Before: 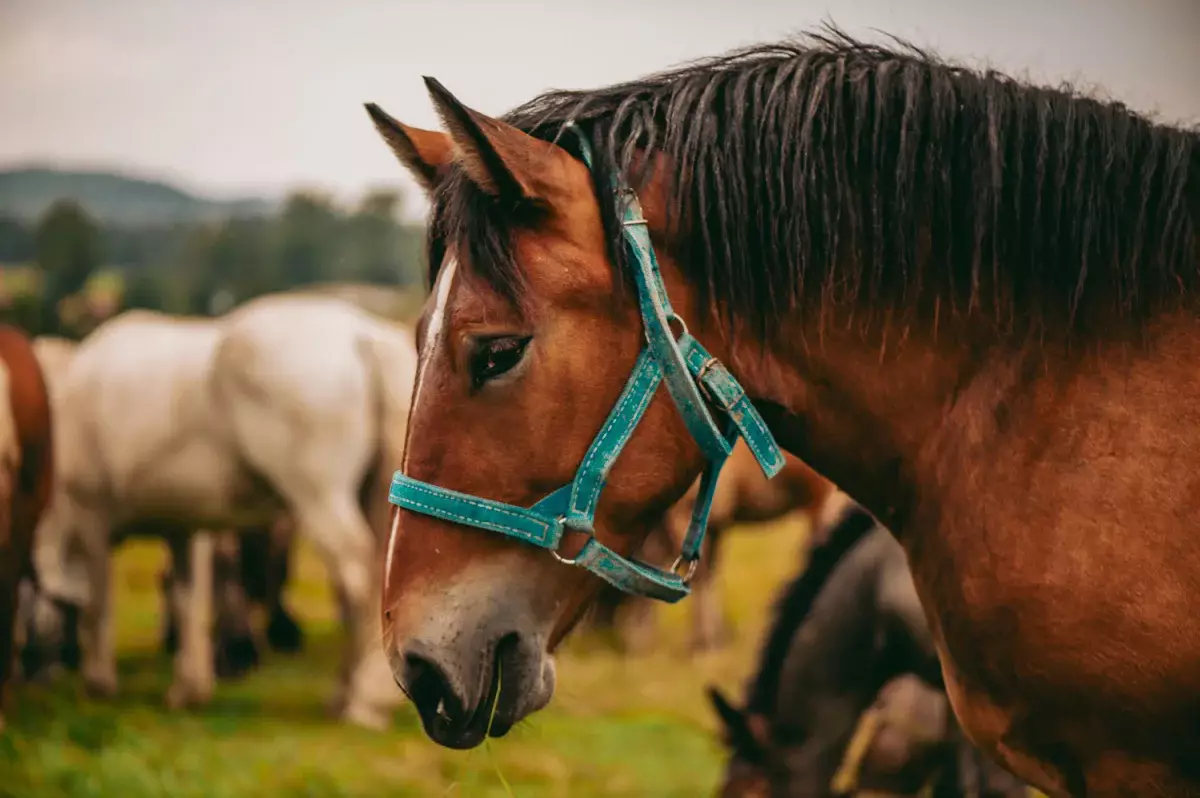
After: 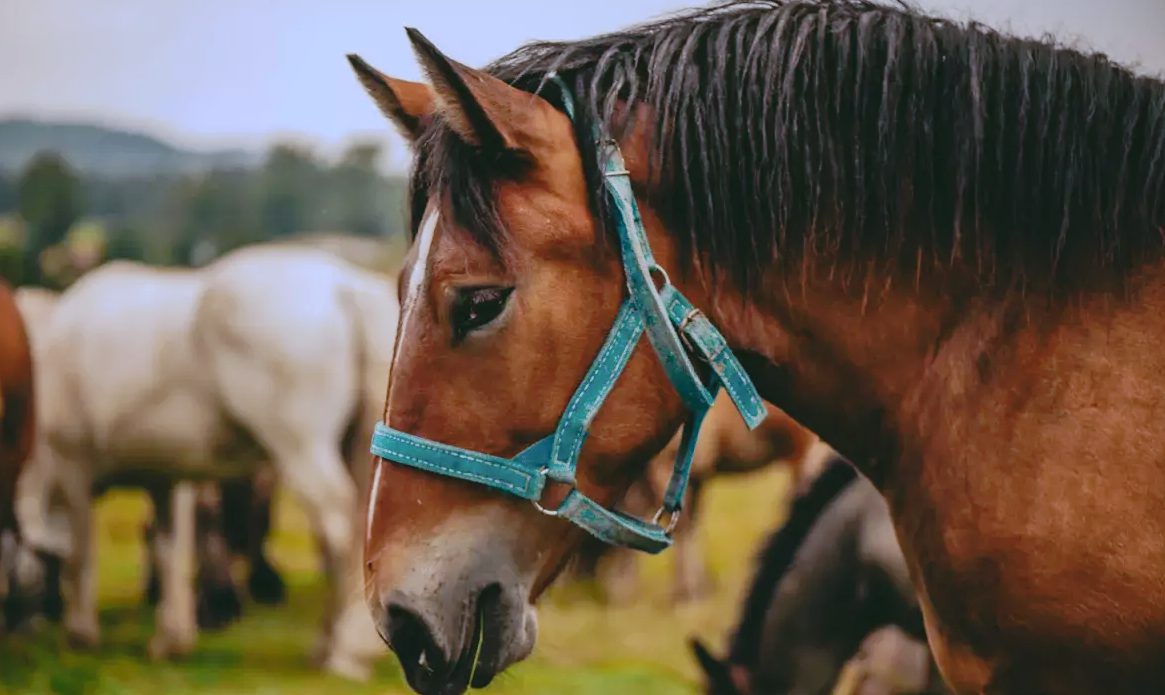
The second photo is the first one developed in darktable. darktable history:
white balance: red 0.948, green 1.02, blue 1.176
tone curve: curves: ch0 [(0, 0) (0.003, 0.048) (0.011, 0.055) (0.025, 0.065) (0.044, 0.089) (0.069, 0.111) (0.1, 0.132) (0.136, 0.163) (0.177, 0.21) (0.224, 0.259) (0.277, 0.323) (0.335, 0.385) (0.399, 0.442) (0.468, 0.508) (0.543, 0.578) (0.623, 0.648) (0.709, 0.716) (0.801, 0.781) (0.898, 0.845) (1, 1)], preserve colors none
crop: left 1.507%, top 6.147%, right 1.379%, bottom 6.637%
